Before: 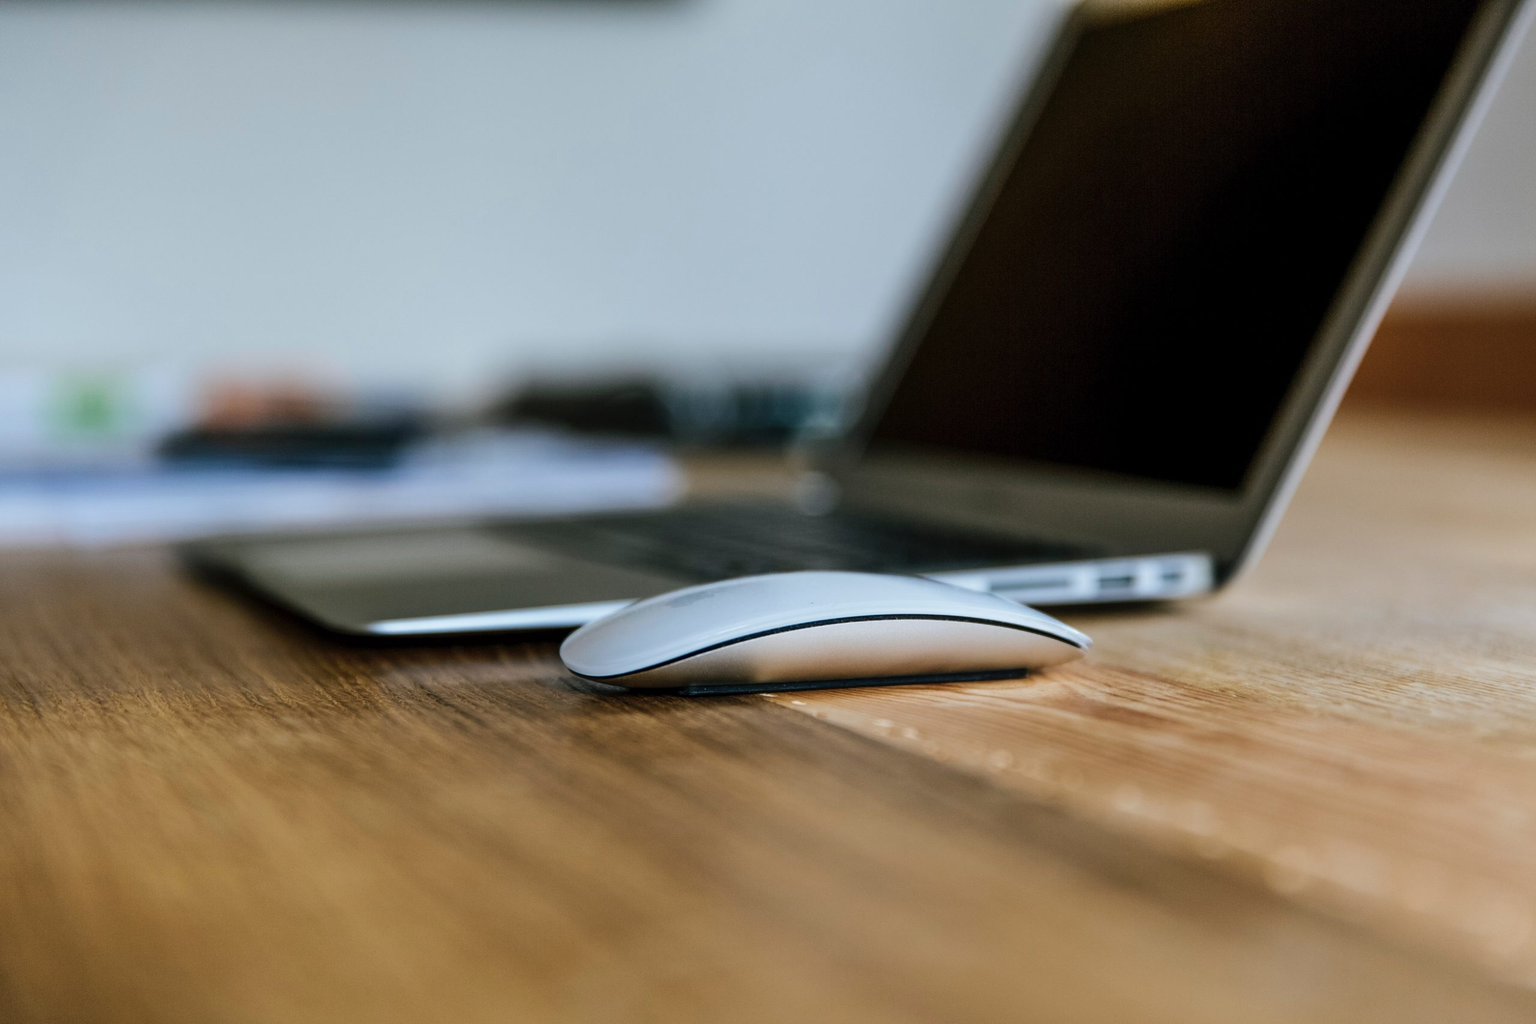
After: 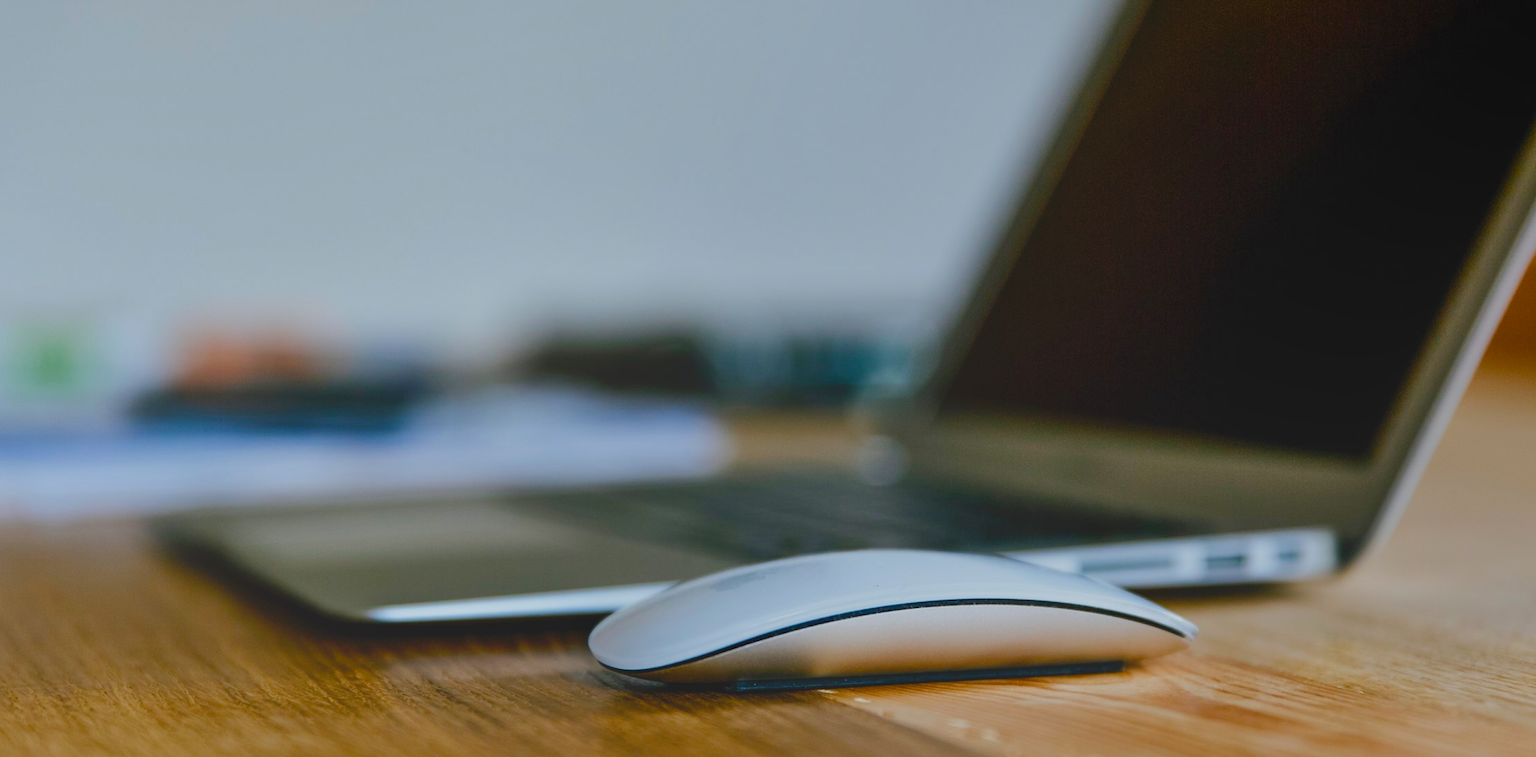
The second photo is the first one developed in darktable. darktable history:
color balance rgb: perceptual saturation grading › global saturation 20%, perceptual saturation grading › highlights -25%, perceptual saturation grading › shadows 50%
local contrast: detail 69%
crop: left 3.015%, top 8.969%, right 9.647%, bottom 26.457%
shadows and highlights: soften with gaussian
